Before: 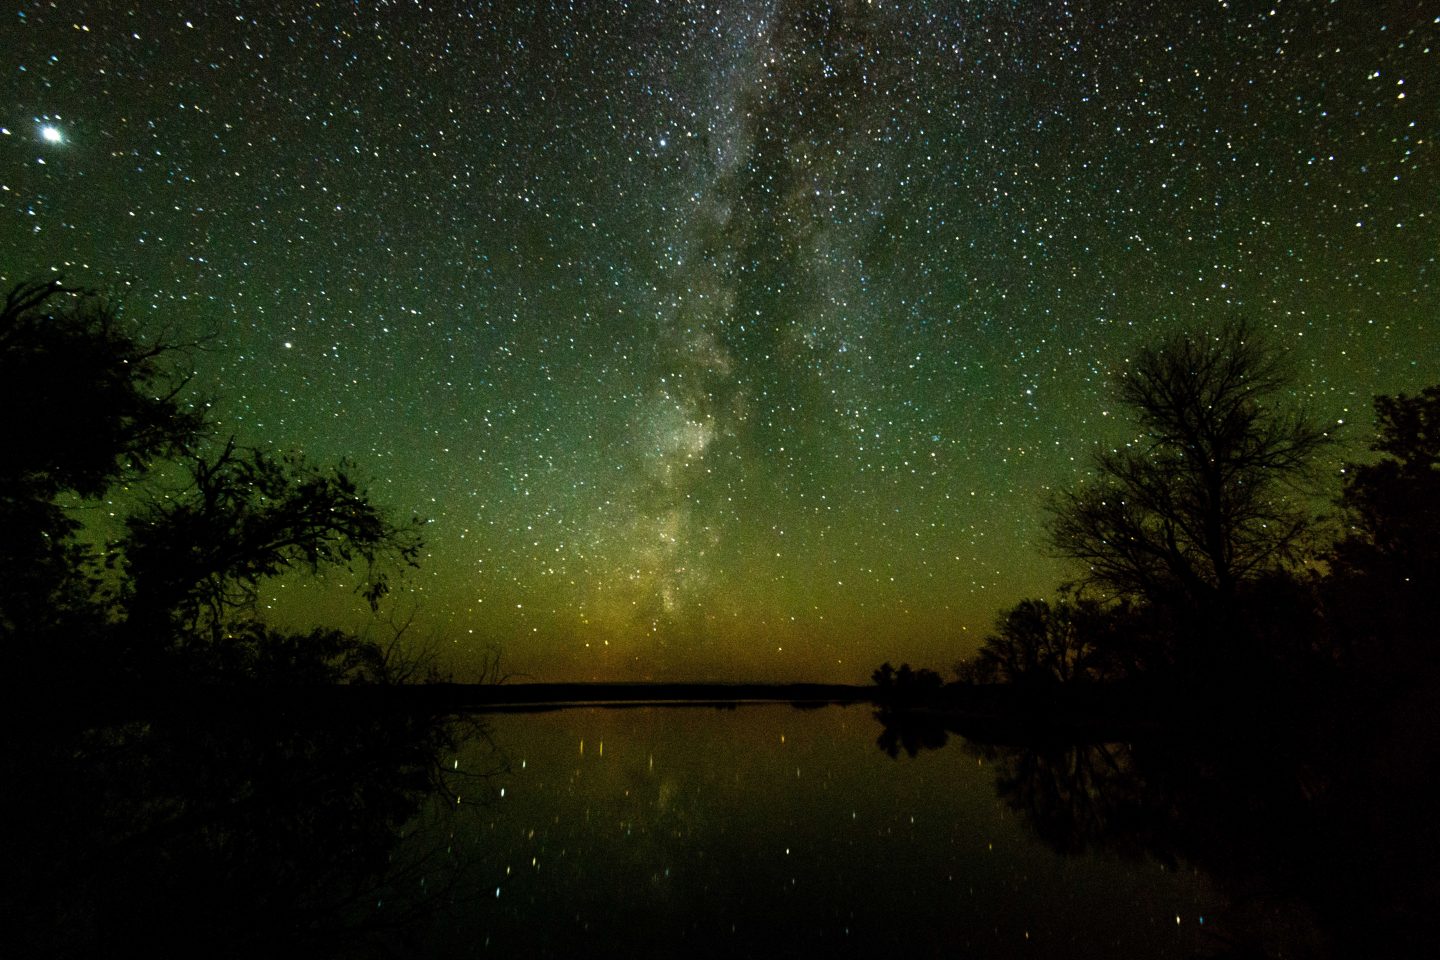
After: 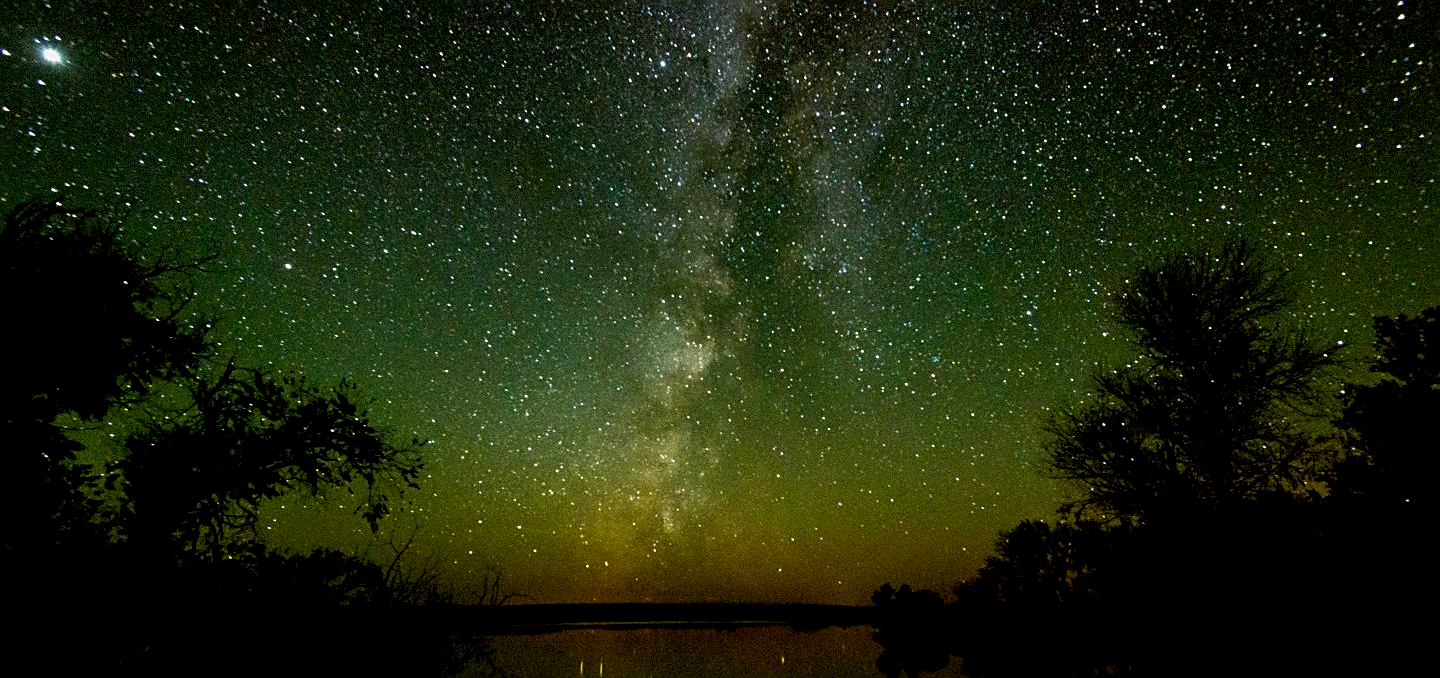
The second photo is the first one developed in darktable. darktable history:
exposure: black level correction 0.009, exposure -0.159 EV, compensate highlight preservation false
crop and rotate: top 8.293%, bottom 20.996%
sharpen: on, module defaults
